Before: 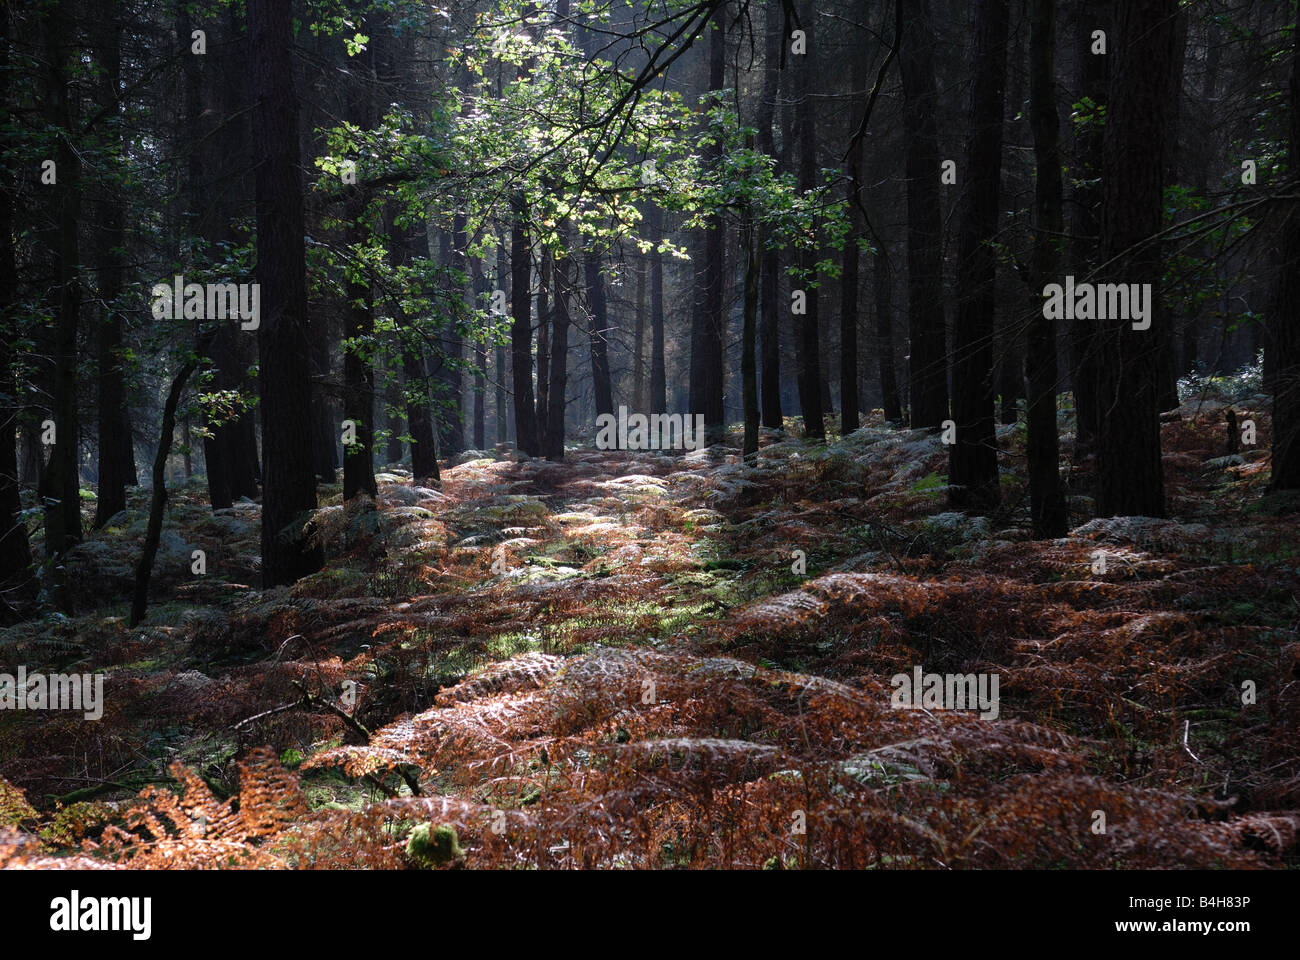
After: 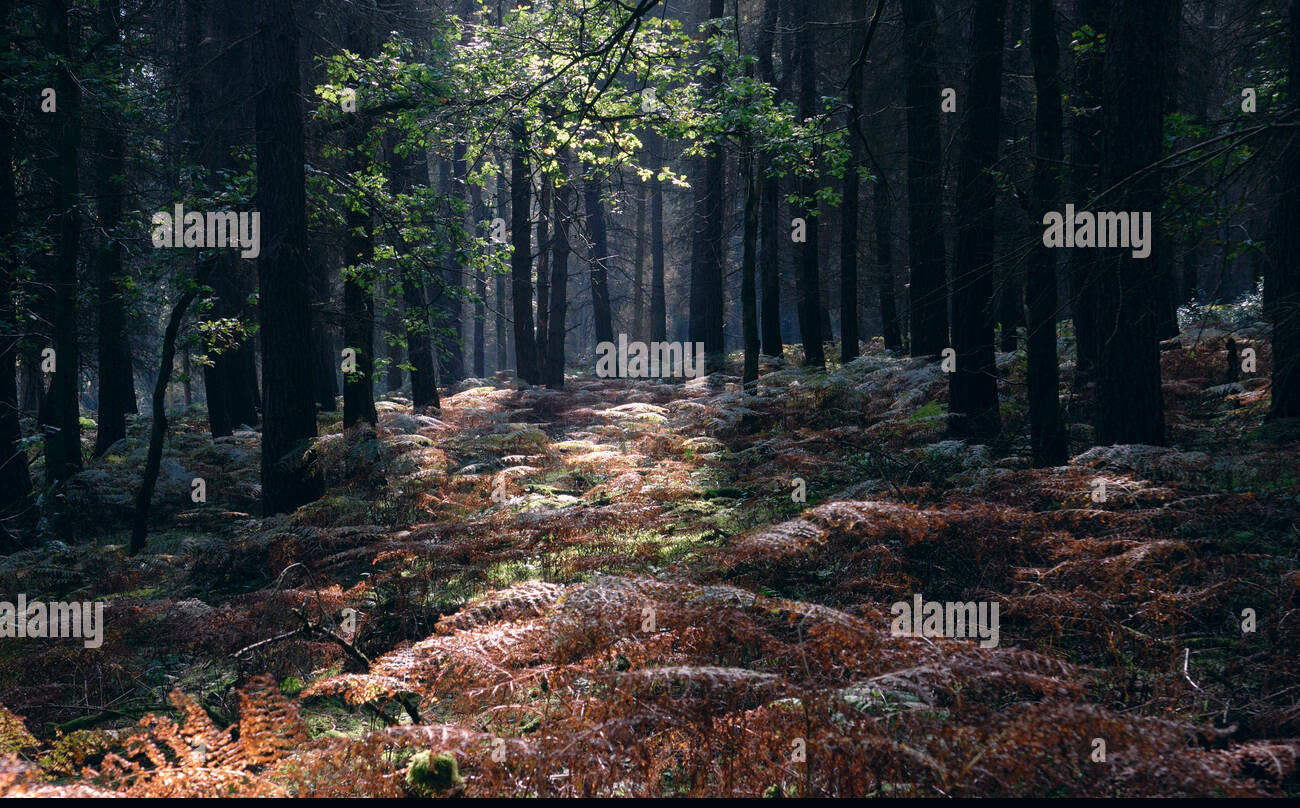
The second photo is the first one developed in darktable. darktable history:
color correction: highlights a* 5.47, highlights b* 5.31, shadows a* -4.17, shadows b* -5.19
crop: top 7.582%, bottom 8.241%
